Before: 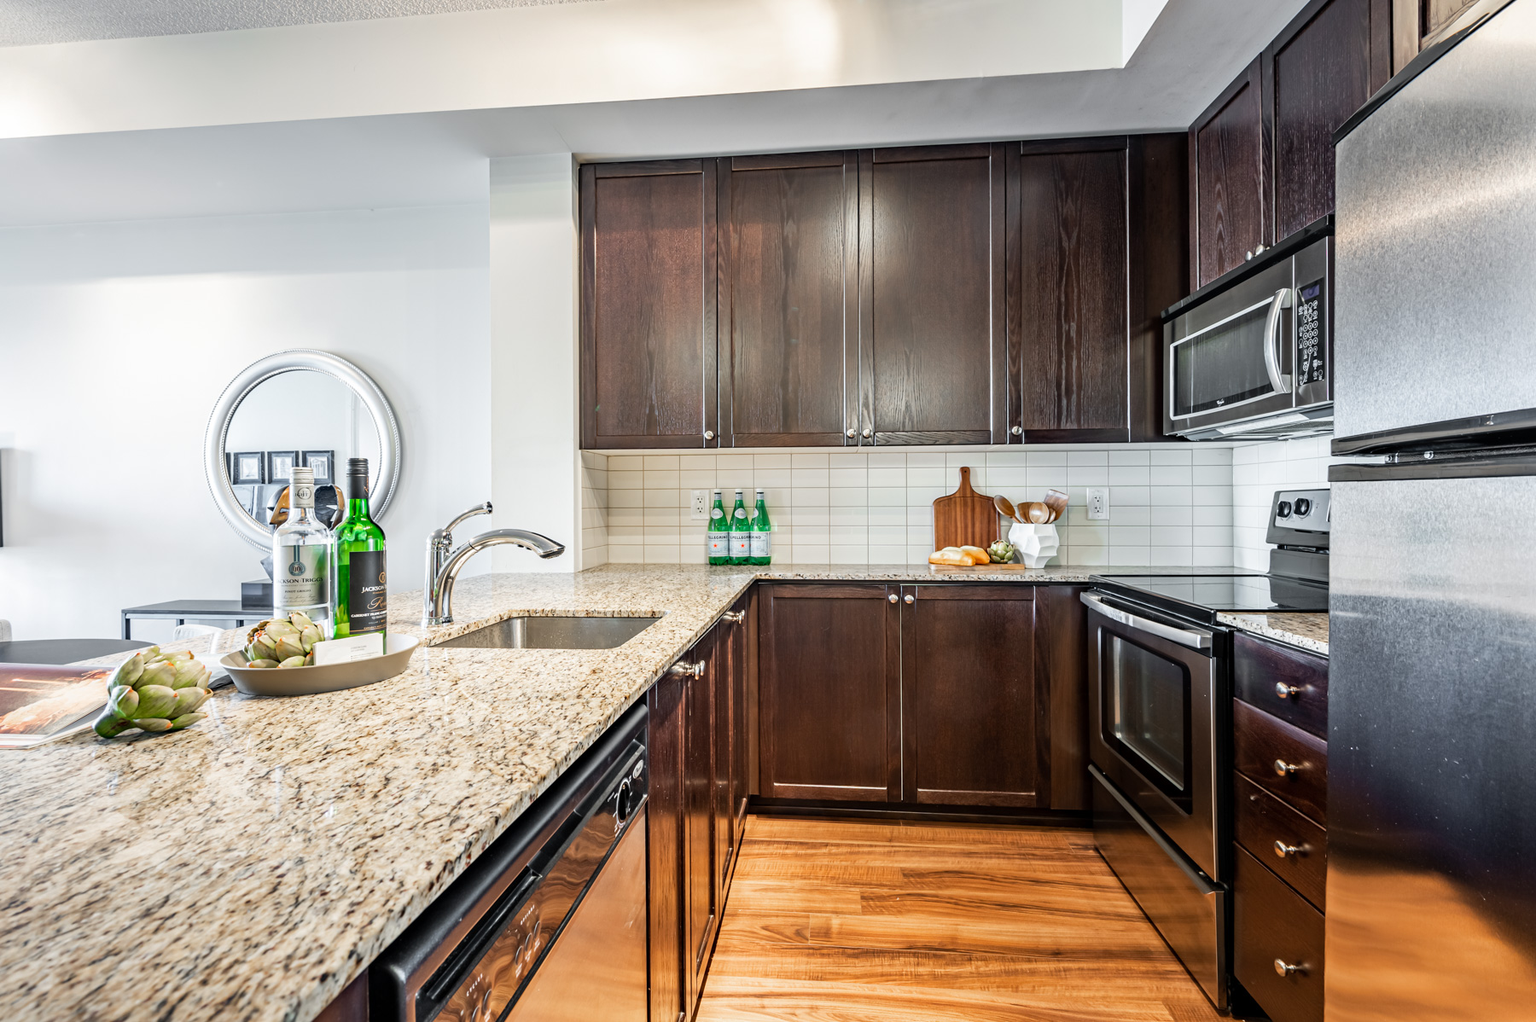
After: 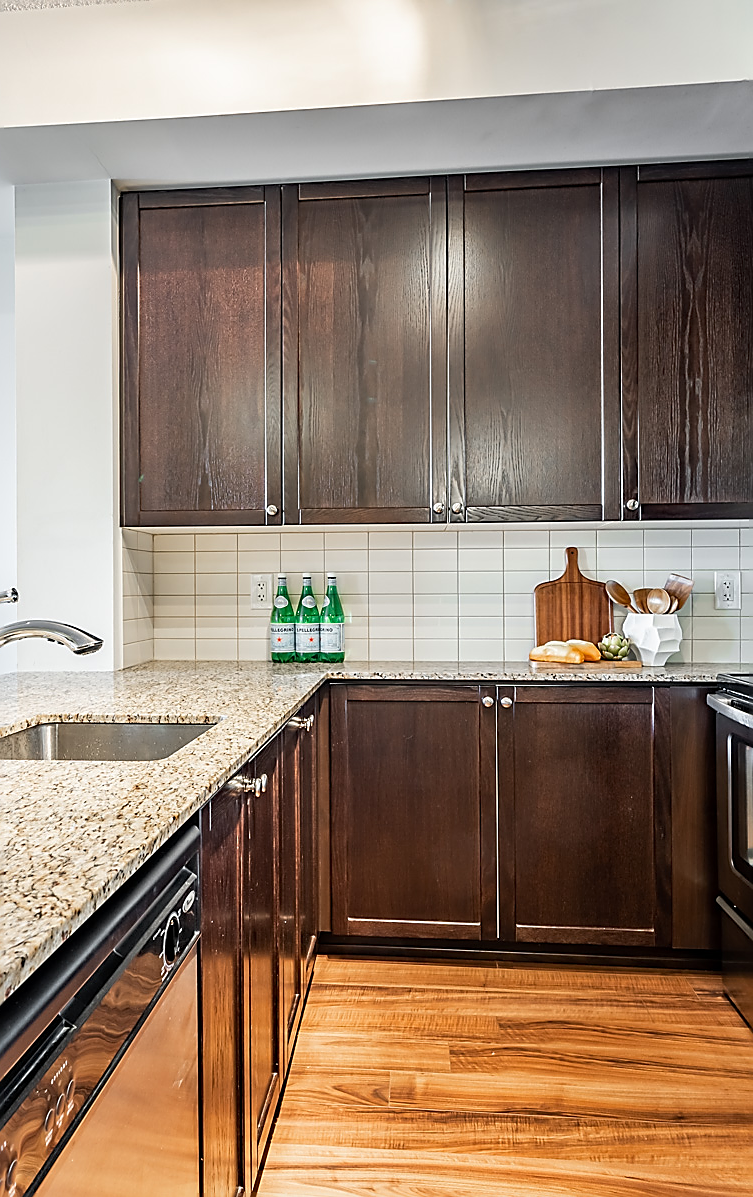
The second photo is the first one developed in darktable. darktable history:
sharpen: radius 1.394, amount 1.239, threshold 0.733
crop: left 31.083%, right 27.082%
